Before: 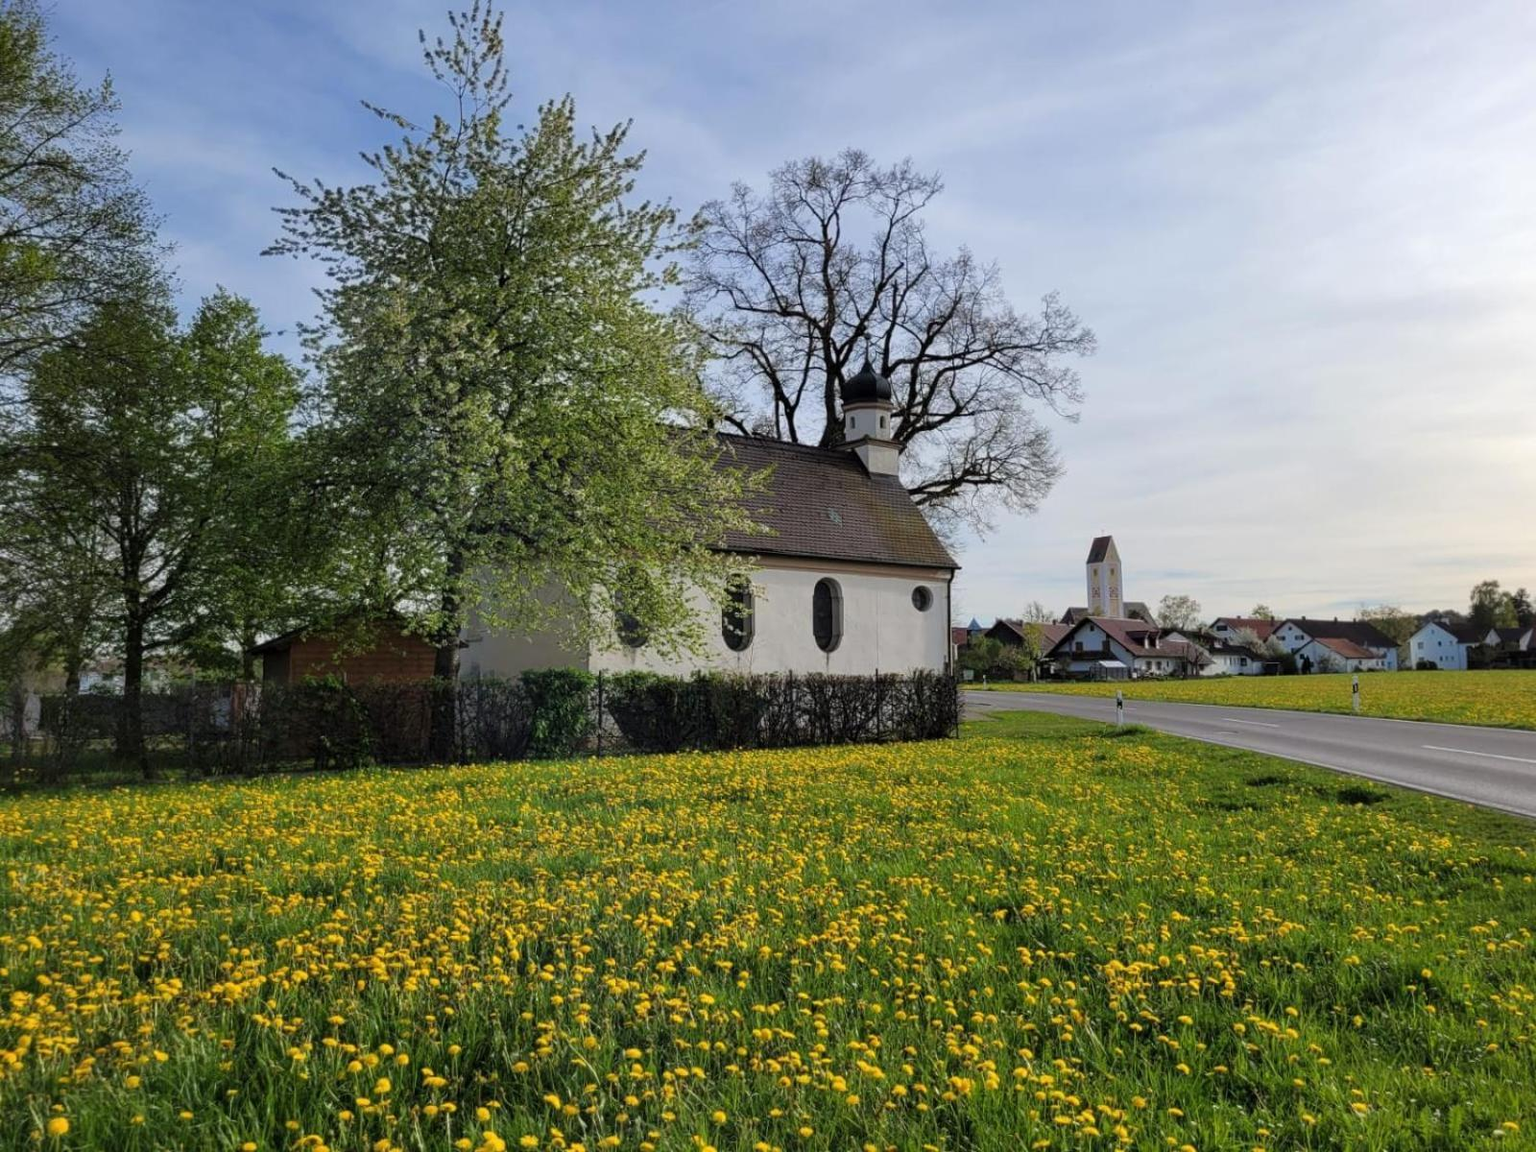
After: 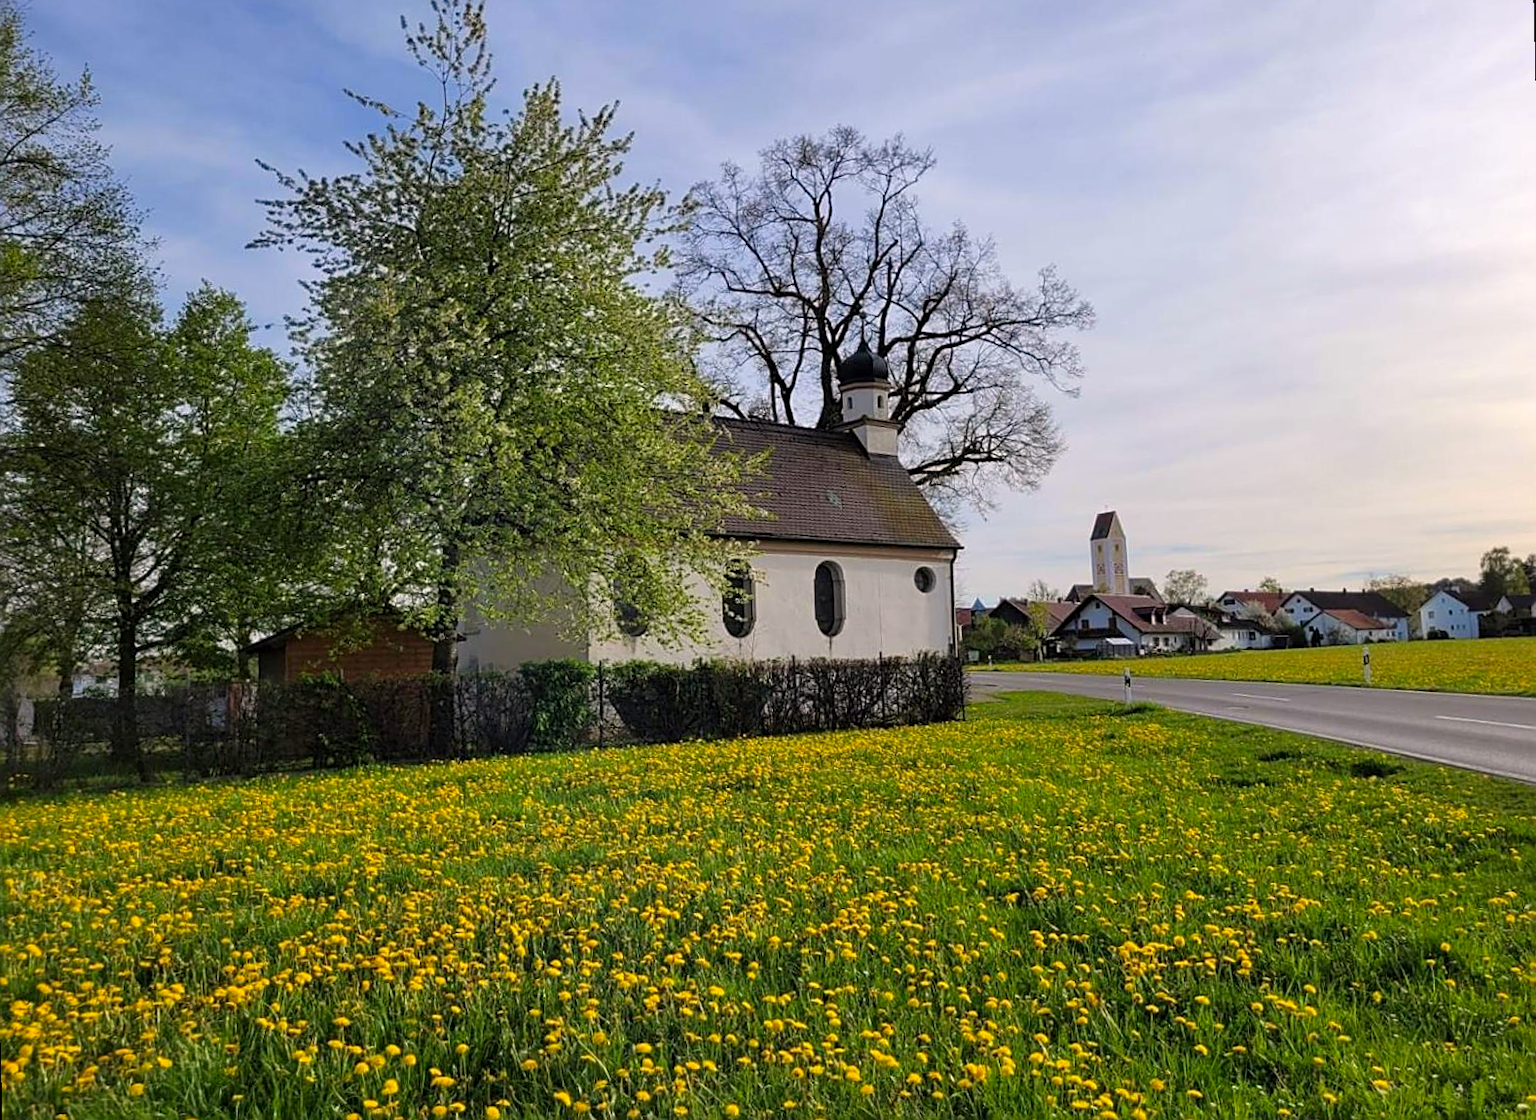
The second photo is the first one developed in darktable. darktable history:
color correction: highlights a* 3.22, highlights b* 1.93, saturation 1.19
sharpen: on, module defaults
rotate and perspective: rotation -1.42°, crop left 0.016, crop right 0.984, crop top 0.035, crop bottom 0.965
